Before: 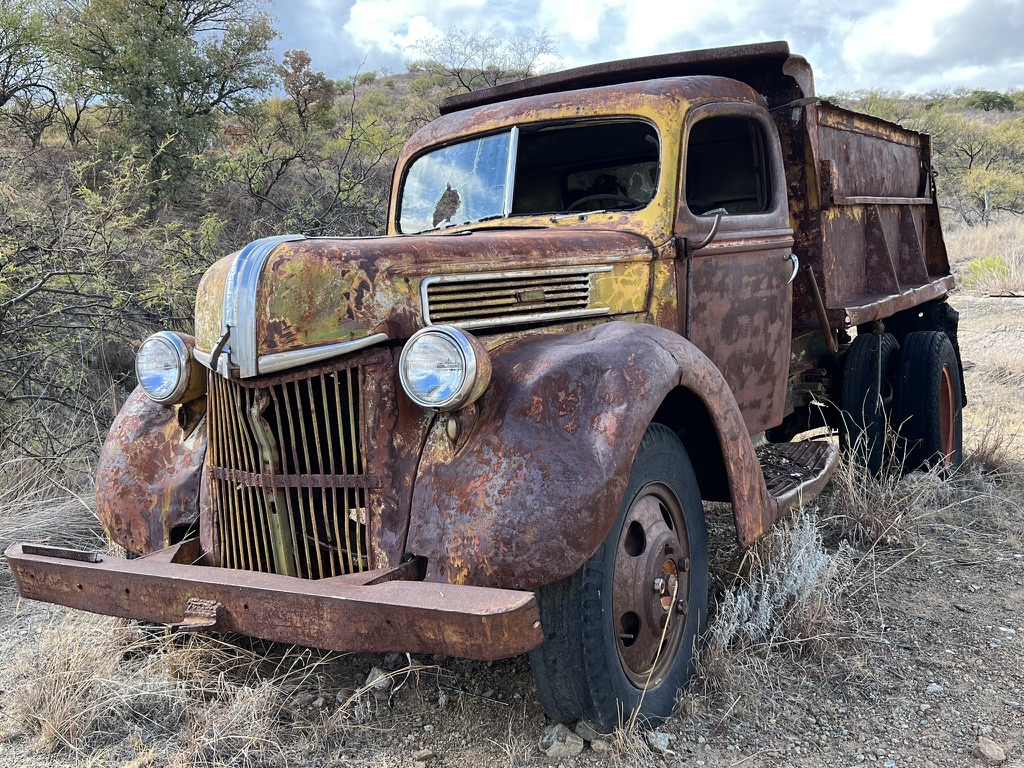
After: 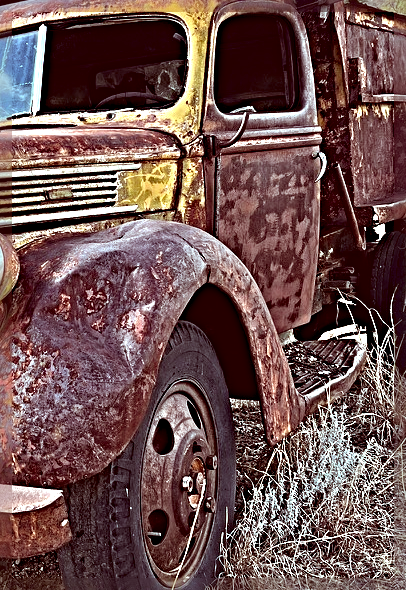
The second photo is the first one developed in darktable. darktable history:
sharpen: radius 6.259, amount 1.787, threshold 0.206
color correction: highlights a* -7.1, highlights b* -0.152, shadows a* 20.75, shadows b* 11.03
crop: left 46.118%, top 13.313%, right 14.232%, bottom 9.814%
